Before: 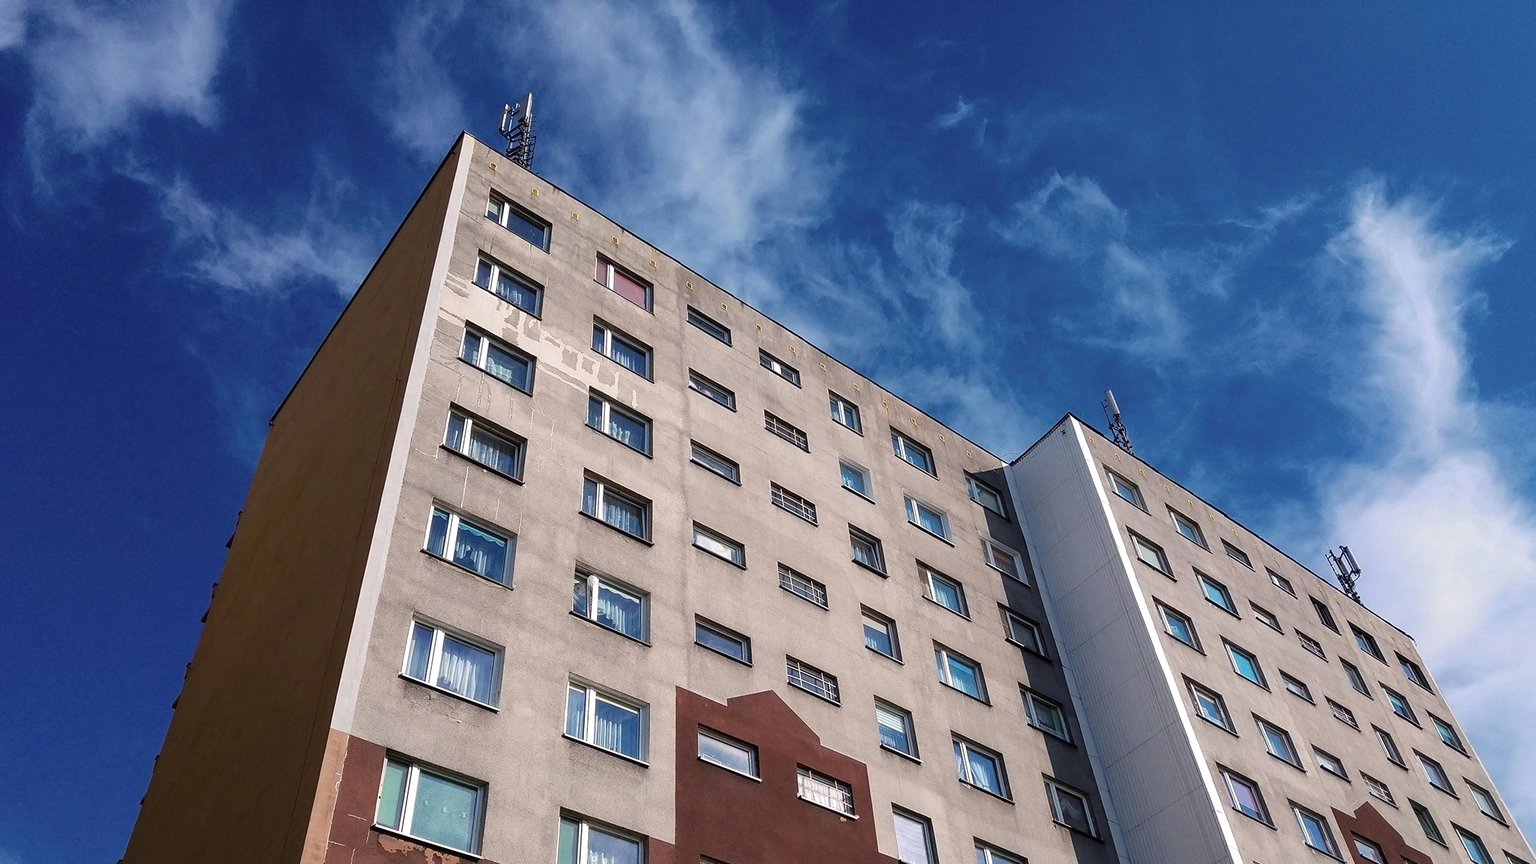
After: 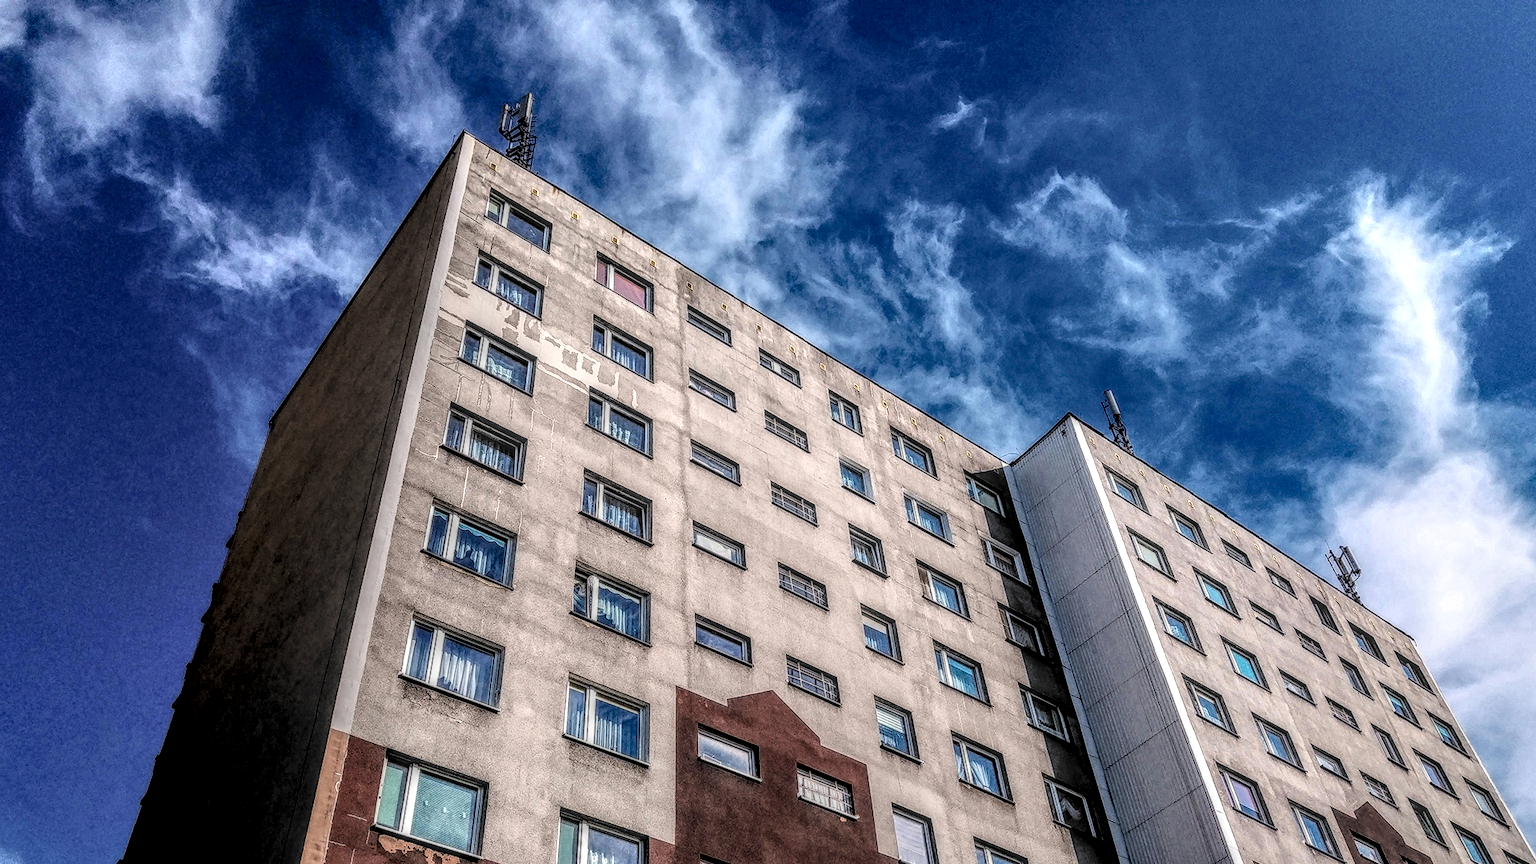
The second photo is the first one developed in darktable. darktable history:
local contrast: highlights 1%, shadows 1%, detail 299%, midtone range 0.294
filmic rgb: black relative exposure -5.14 EV, white relative exposure 3.97 EV, hardness 2.88, contrast 1.297, highlights saturation mix -31.18%, color science v6 (2022)
tone equalizer: on, module defaults
